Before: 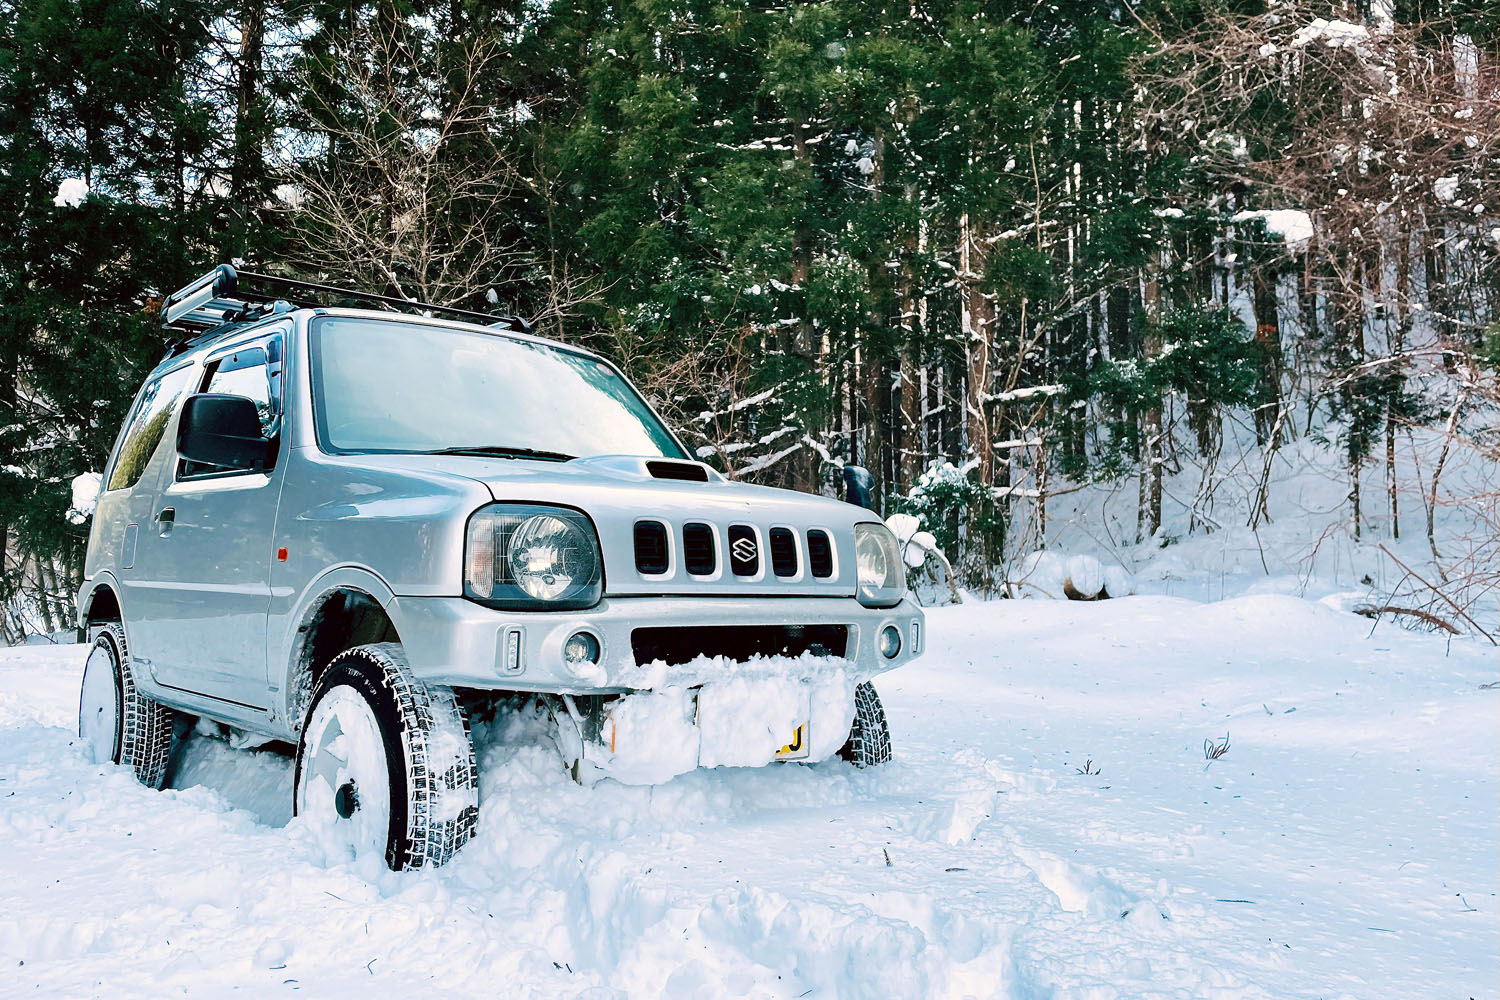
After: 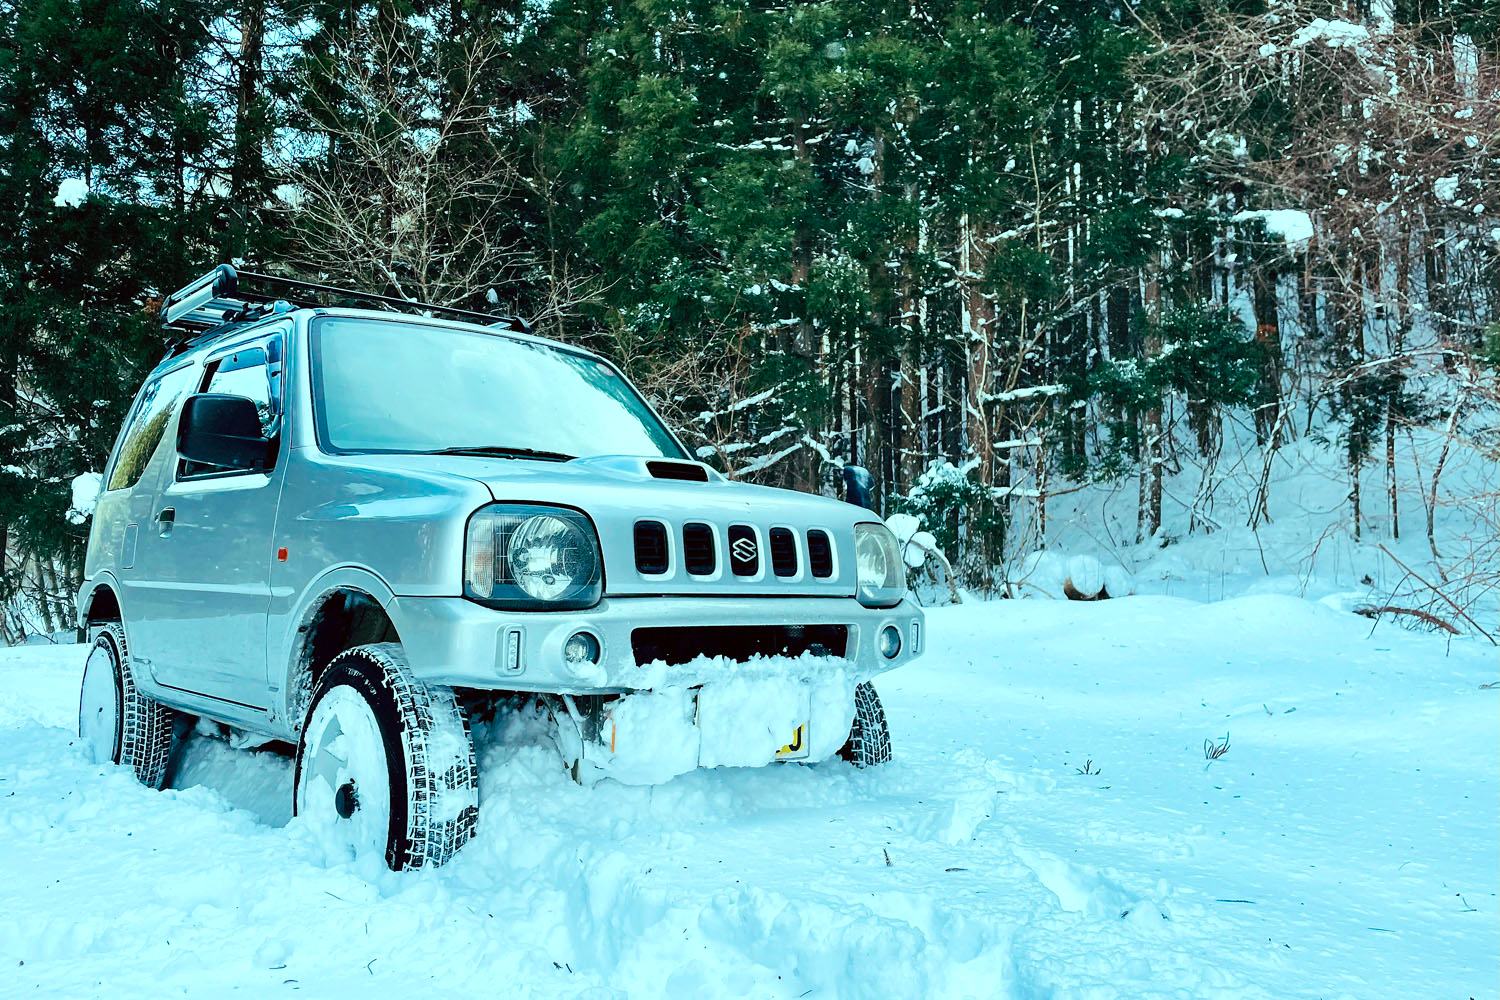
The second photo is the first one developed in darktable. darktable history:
color balance rgb: shadows lift › chroma 7.23%, shadows lift › hue 246.48°, highlights gain › chroma 5.38%, highlights gain › hue 196.93°, white fulcrum 1 EV
